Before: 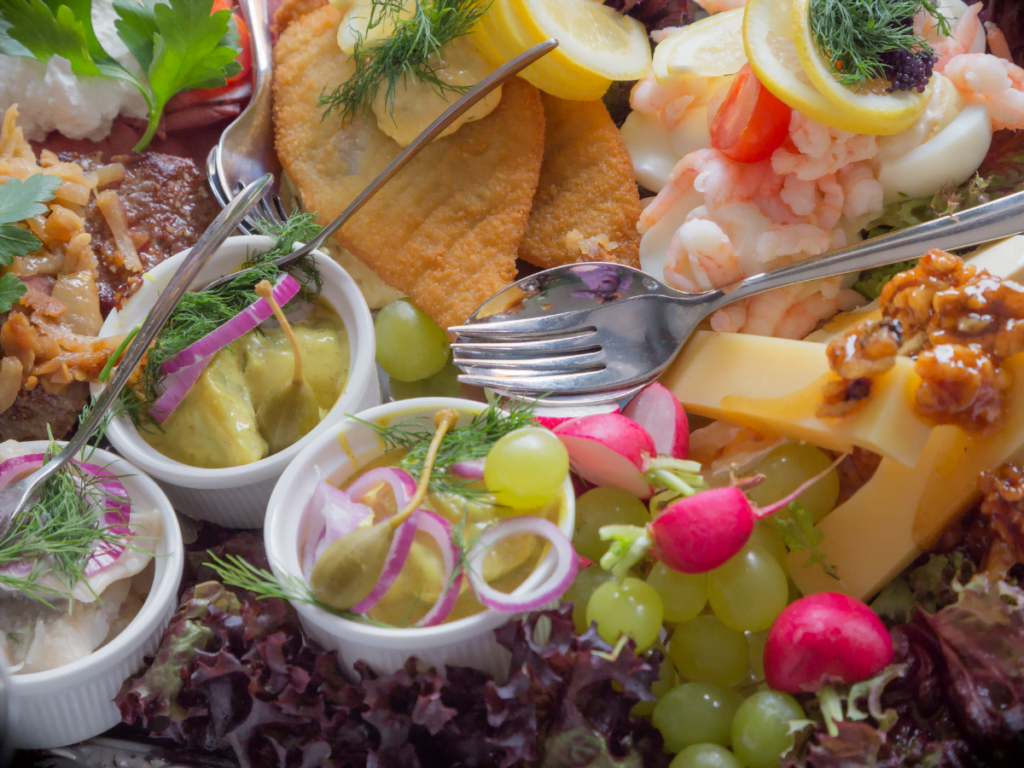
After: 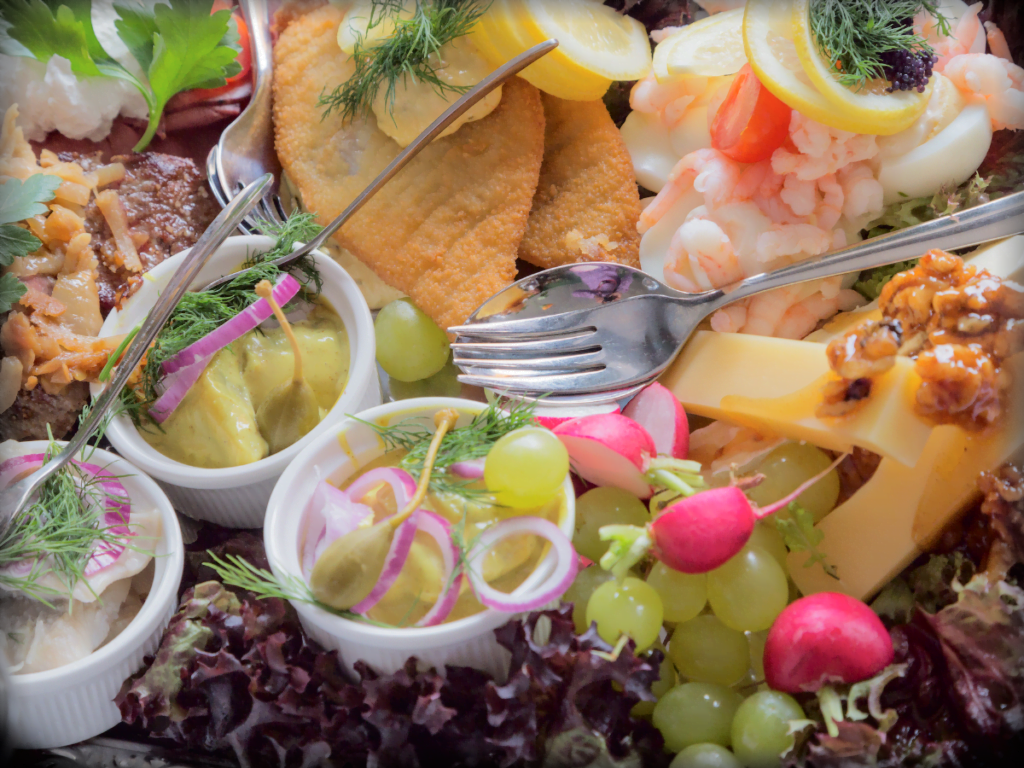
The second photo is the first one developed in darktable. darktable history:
vignetting: fall-off start 94%, fall-off radius 6.01%, automatic ratio true, width/height ratio 1.33, shape 0.046, unbound false
shadows and highlights: radius 125.99, shadows 21.27, highlights -22.72, low approximation 0.01
tone curve: curves: ch0 [(0, 0) (0.003, 0.011) (0.011, 0.012) (0.025, 0.013) (0.044, 0.023) (0.069, 0.04) (0.1, 0.06) (0.136, 0.094) (0.177, 0.145) (0.224, 0.213) (0.277, 0.301) (0.335, 0.389) (0.399, 0.473) (0.468, 0.554) (0.543, 0.627) (0.623, 0.694) (0.709, 0.763) (0.801, 0.83) (0.898, 0.906) (1, 1)], color space Lab, independent channels, preserve colors none
